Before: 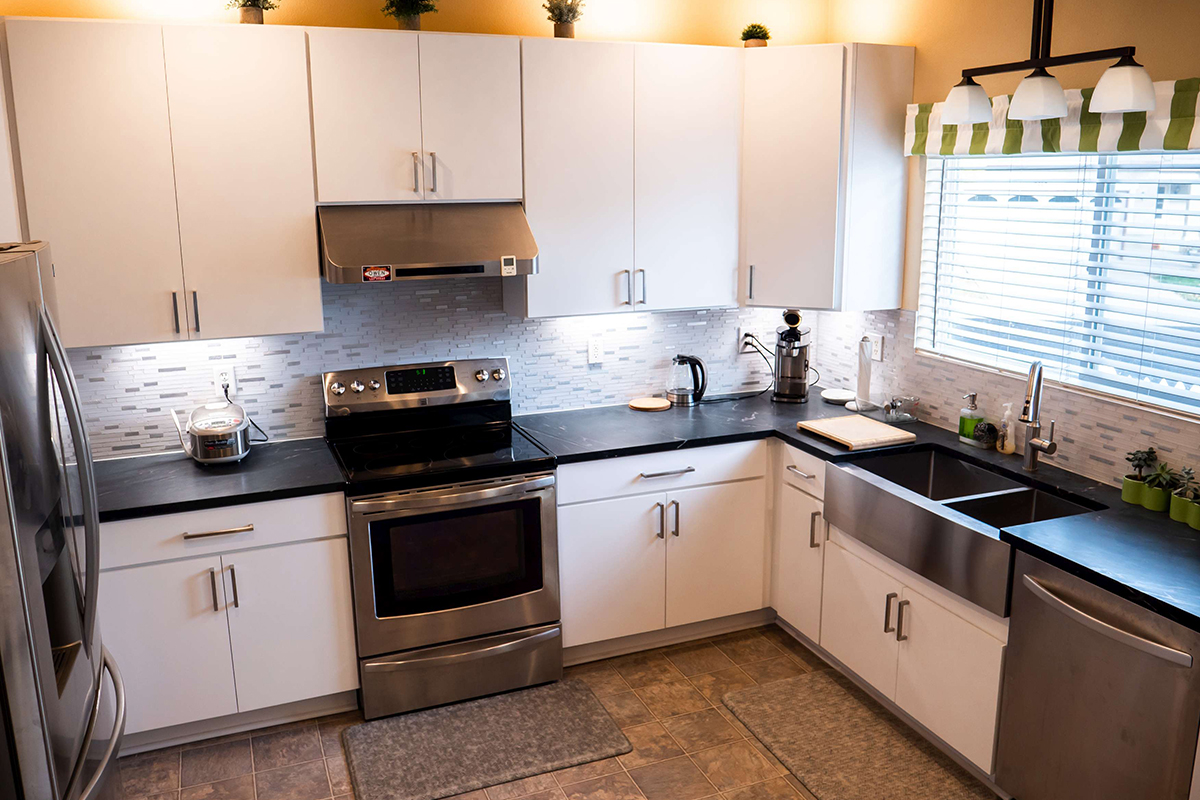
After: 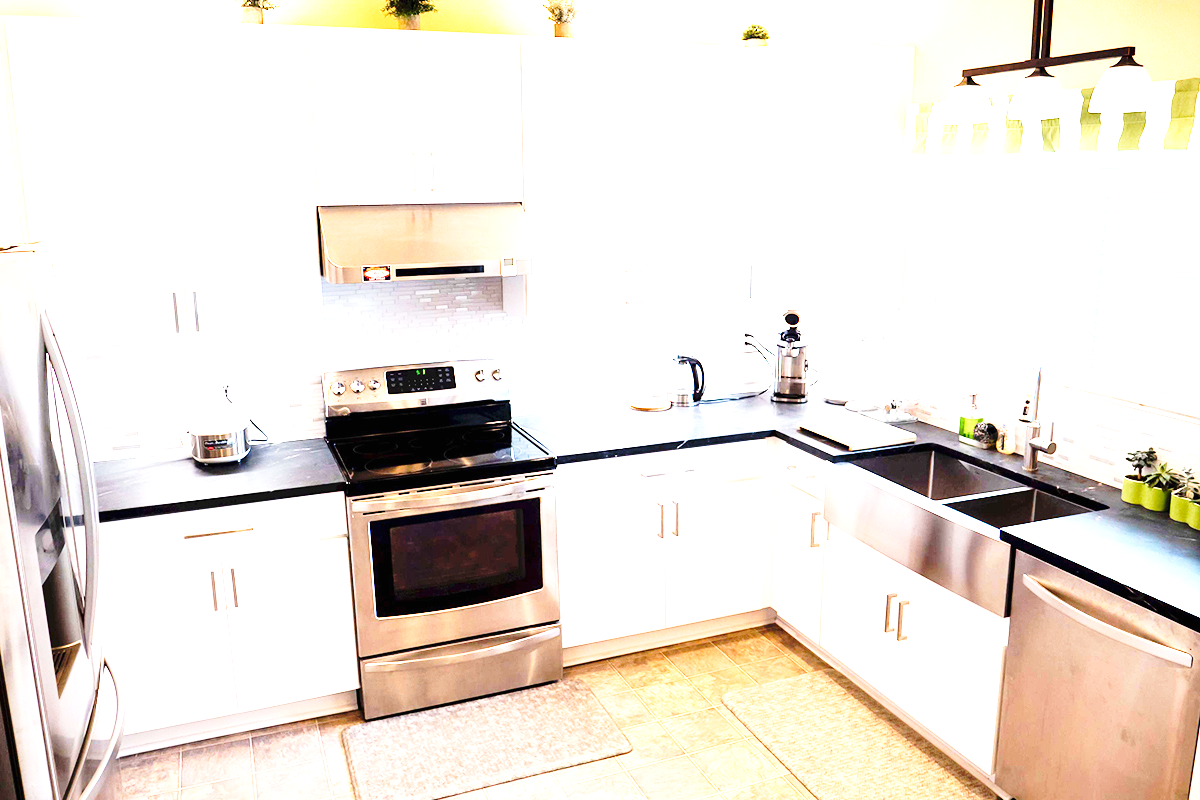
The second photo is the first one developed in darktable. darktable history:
tone equalizer: -8 EV -0.758 EV, -7 EV -0.706 EV, -6 EV -0.569 EV, -5 EV -0.375 EV, -3 EV 0.38 EV, -2 EV 0.6 EV, -1 EV 0.688 EV, +0 EV 0.767 EV
base curve: curves: ch0 [(0, 0) (0.028, 0.03) (0.121, 0.232) (0.46, 0.748) (0.859, 0.968) (1, 1)], preserve colors none
exposure: black level correction 0, exposure 2.091 EV, compensate highlight preservation false
